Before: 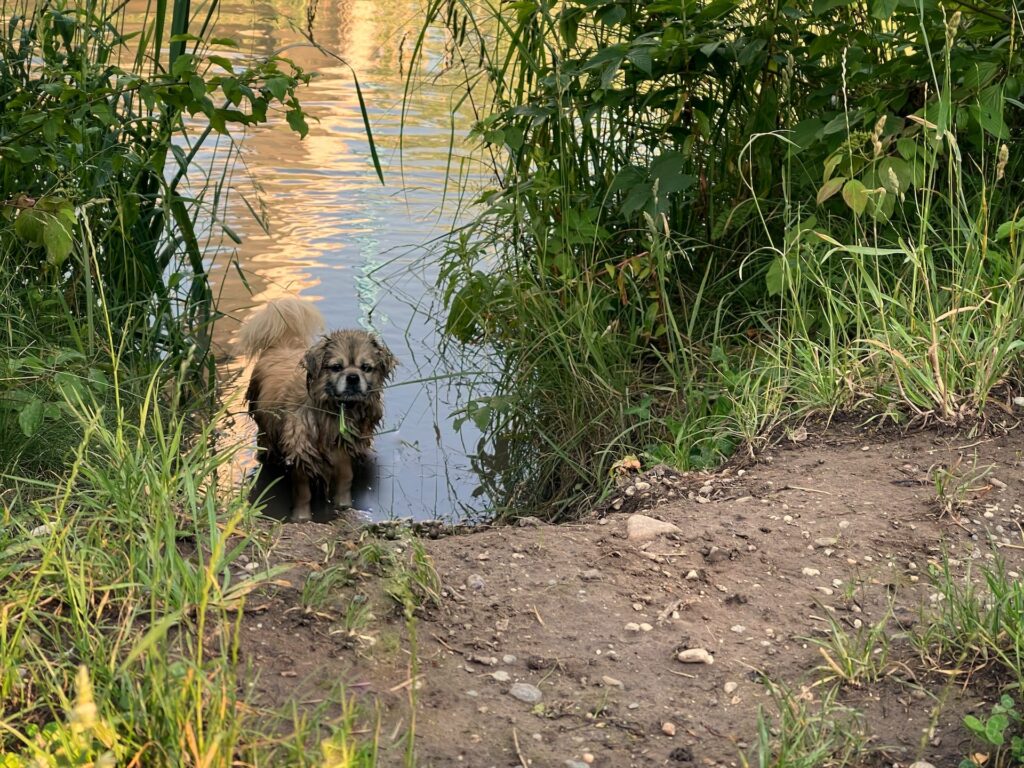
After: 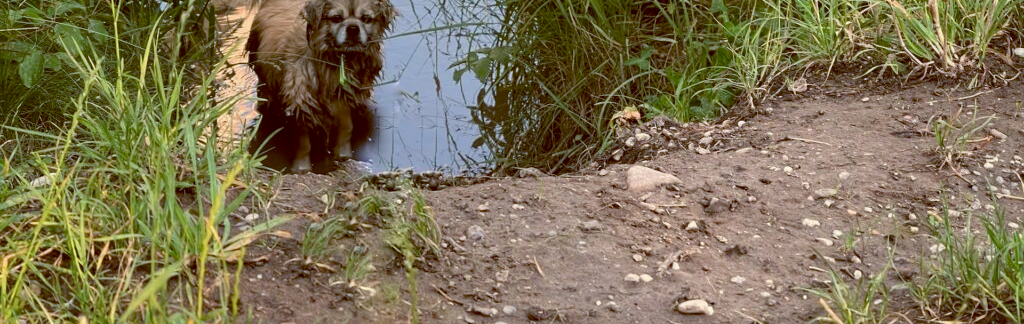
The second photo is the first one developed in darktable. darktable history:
color balance: lift [1, 1.015, 1.004, 0.985], gamma [1, 0.958, 0.971, 1.042], gain [1, 0.956, 0.977, 1.044]
crop: top 45.551%, bottom 12.262%
